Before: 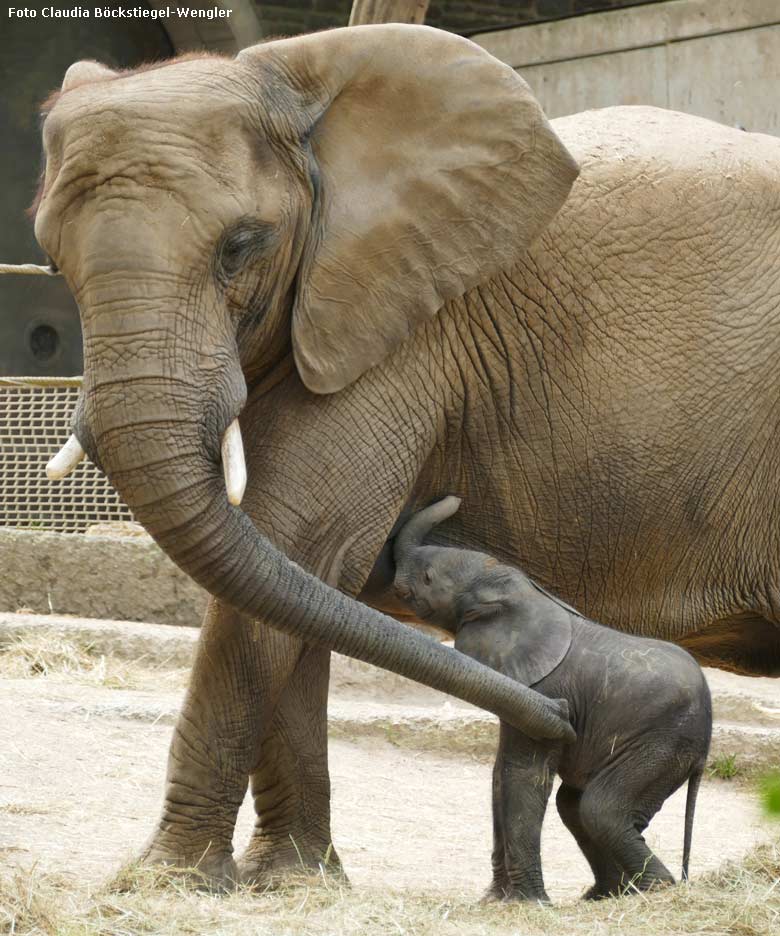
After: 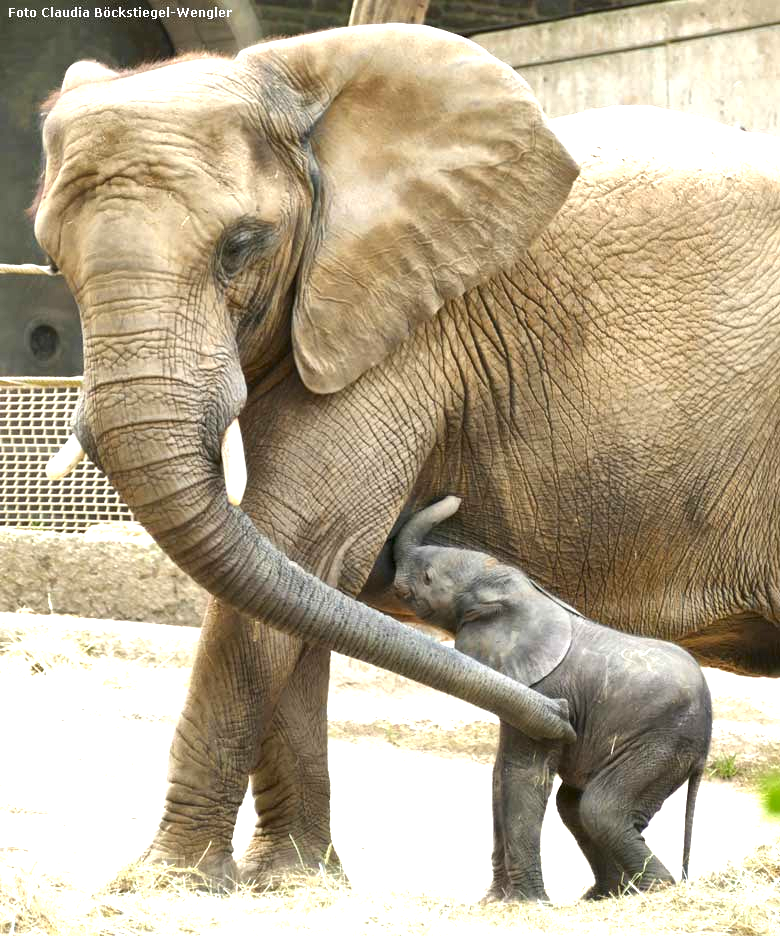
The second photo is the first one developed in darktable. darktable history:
local contrast: mode bilateral grid, contrast 19, coarseness 50, detail 149%, midtone range 0.2
exposure: black level correction 0.001, exposure 1.051 EV, compensate highlight preservation false
